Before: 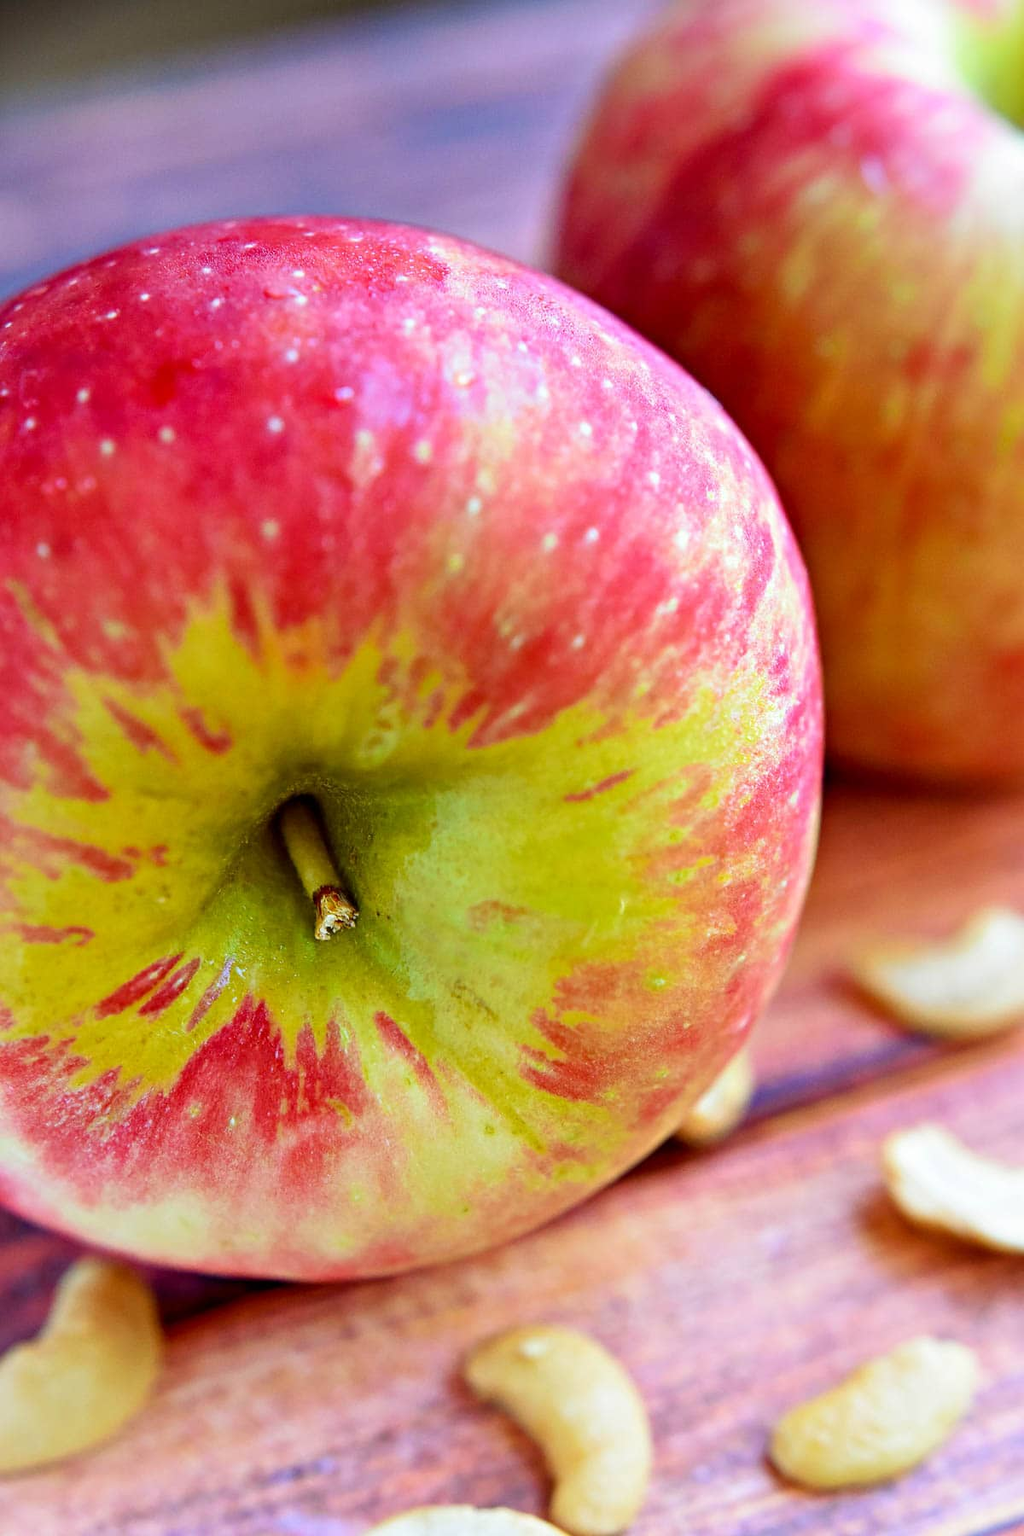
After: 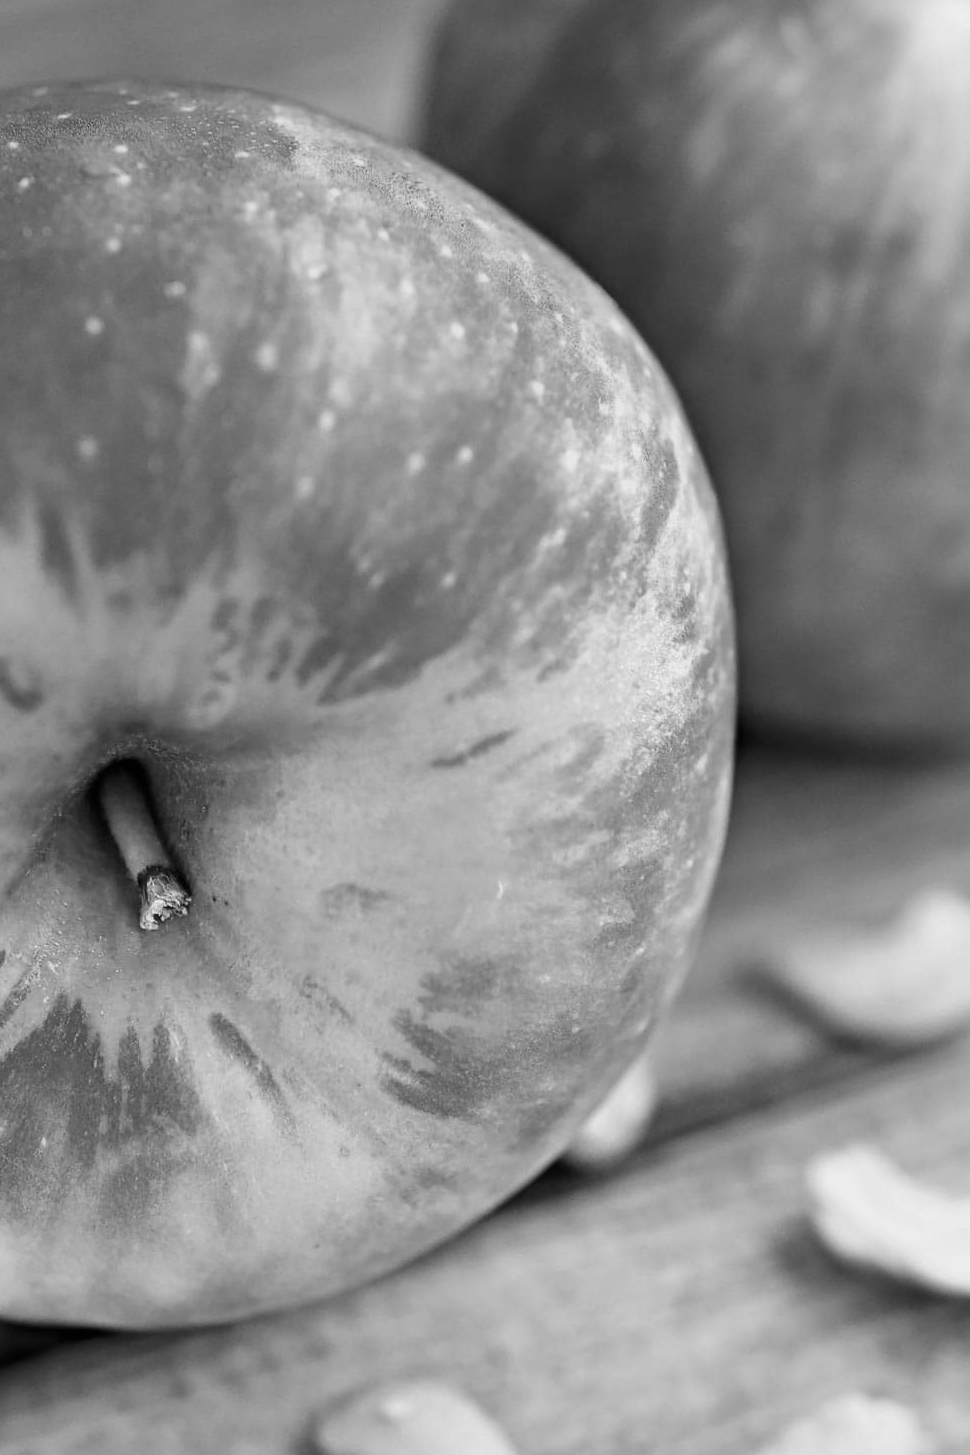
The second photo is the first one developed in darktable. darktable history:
monochrome: a -71.75, b 75.82
crop: left 19.159%, top 9.58%, bottom 9.58%
